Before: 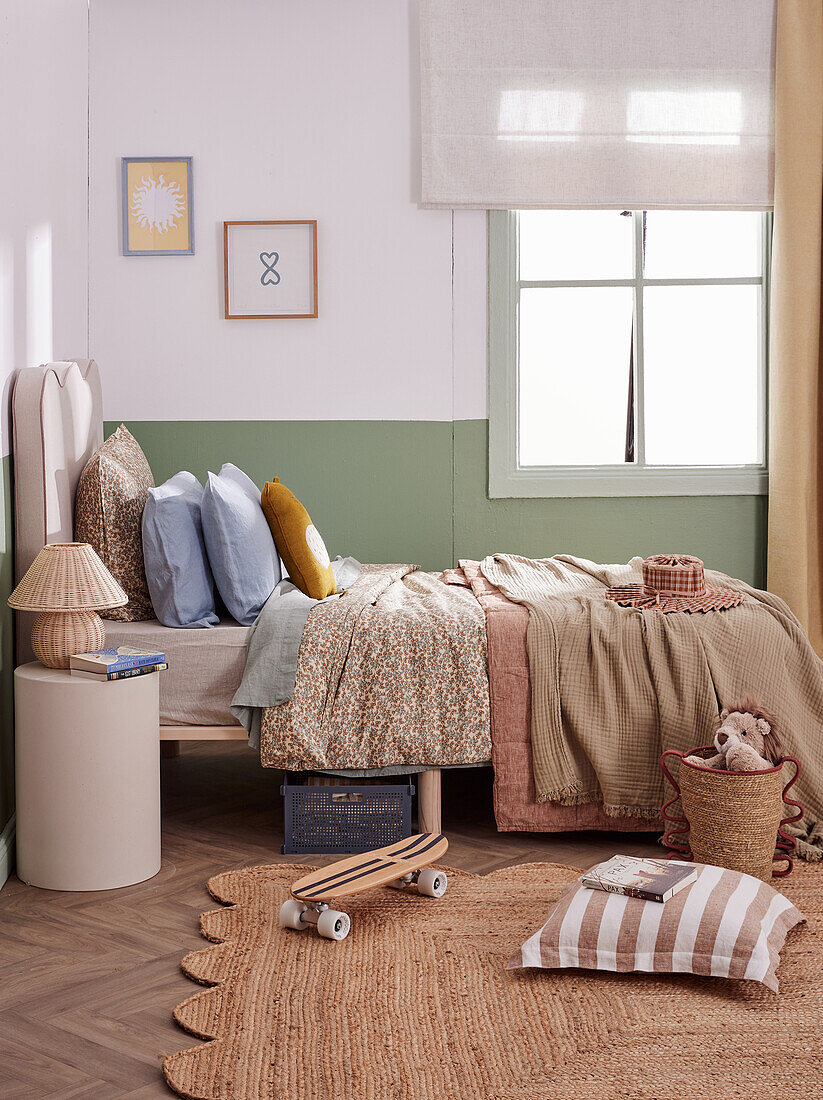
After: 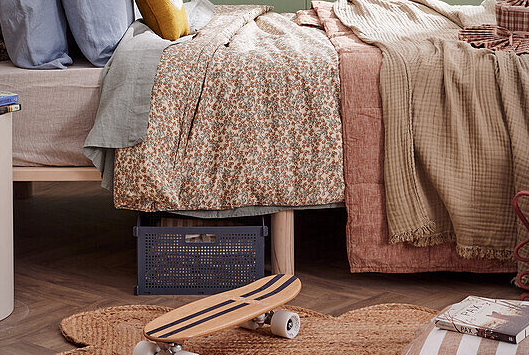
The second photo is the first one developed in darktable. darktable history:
tone equalizer: -8 EV -0.547 EV
vignetting: fall-off start 91.26%, brightness -0.204, unbound false
crop: left 17.977%, top 50.83%, right 17.666%, bottom 16.878%
